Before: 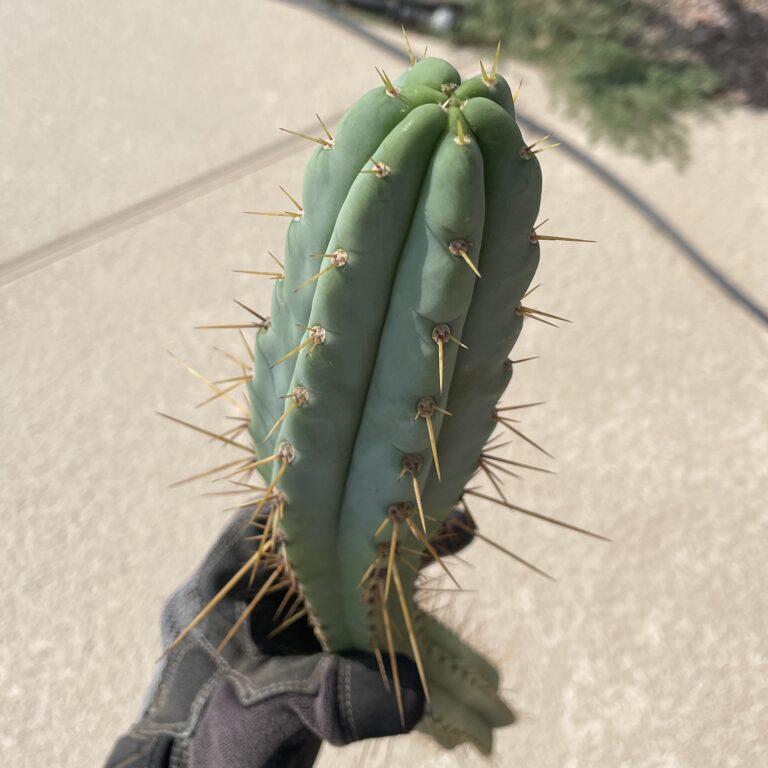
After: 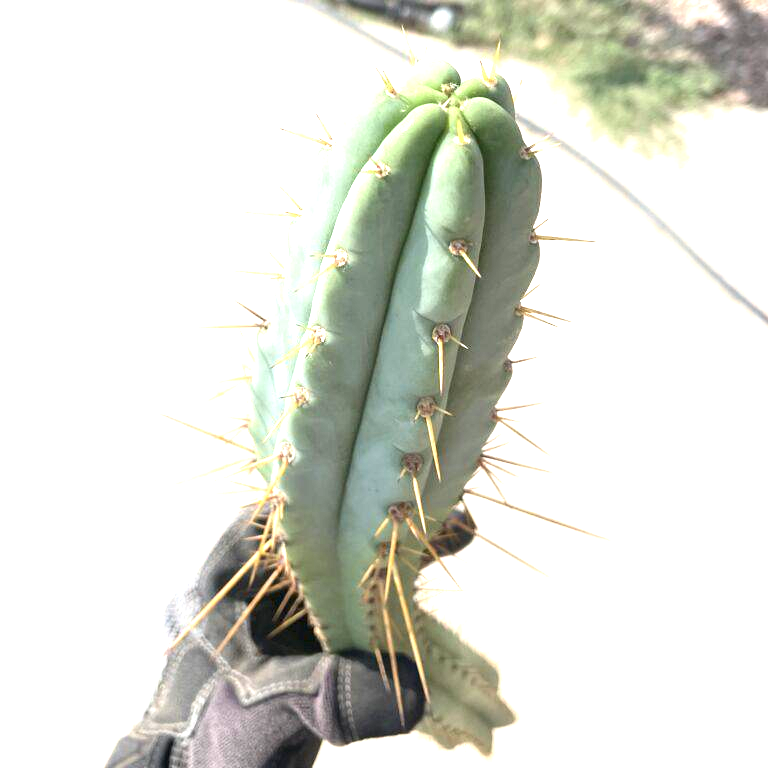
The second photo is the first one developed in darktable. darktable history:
contrast brightness saturation: contrast 0.07
exposure: black level correction 0, exposure 1.741 EV, compensate exposure bias true, compensate highlight preservation false
